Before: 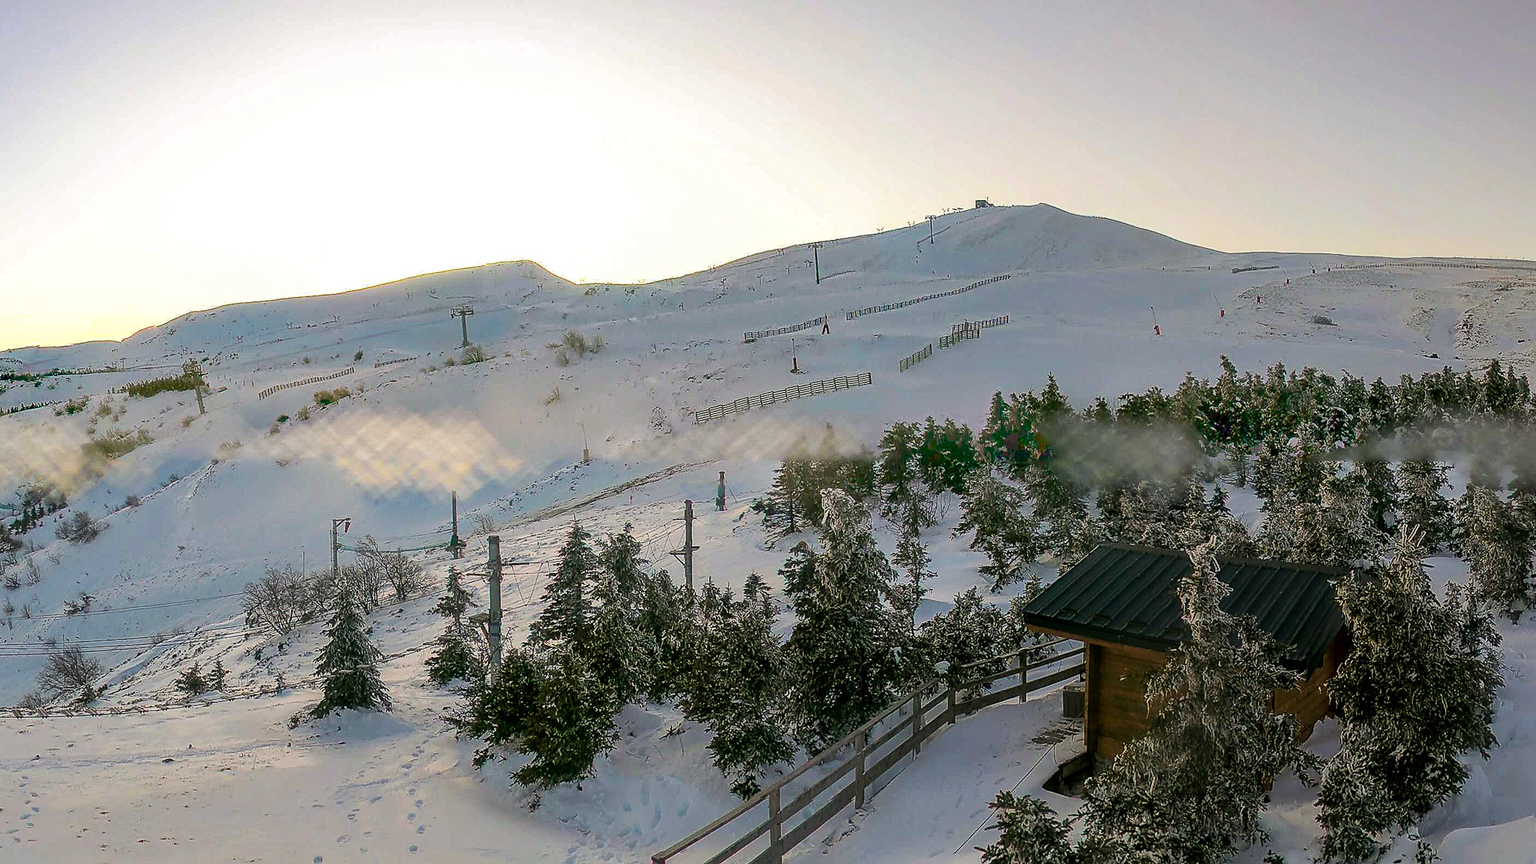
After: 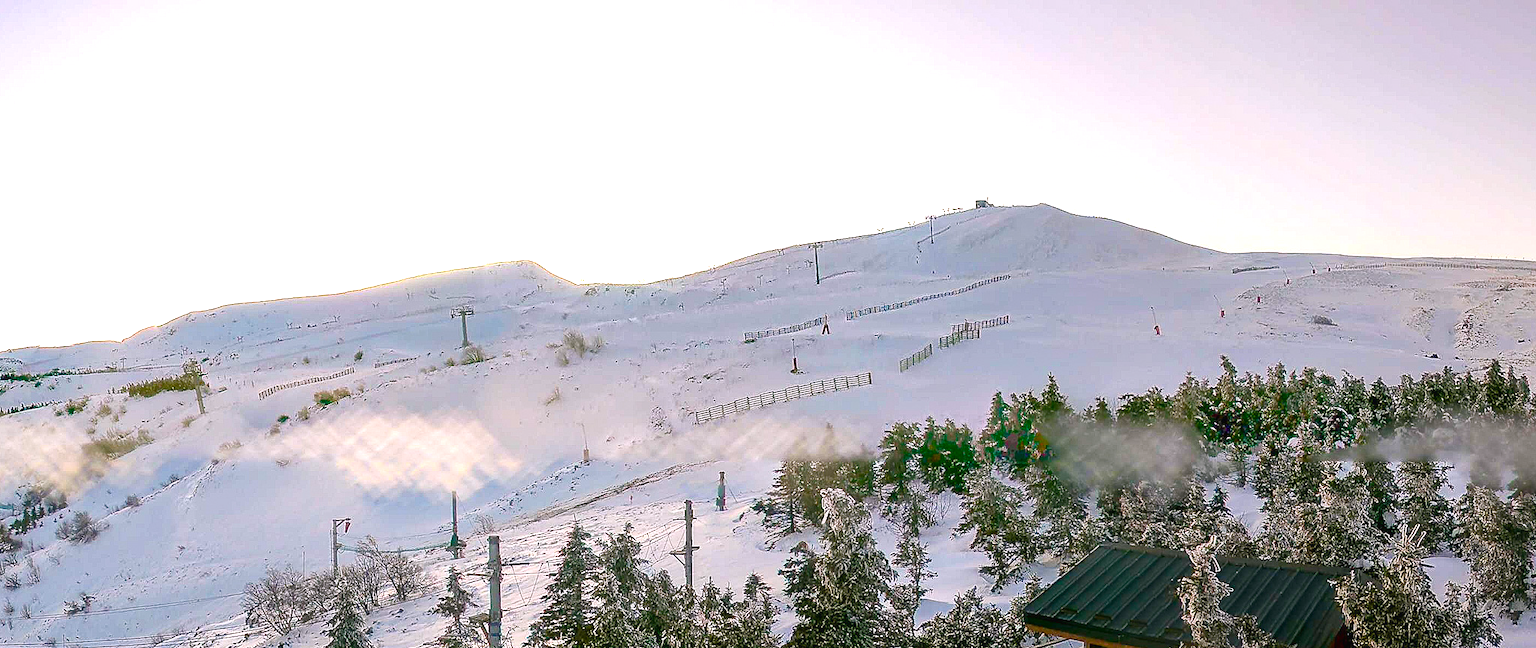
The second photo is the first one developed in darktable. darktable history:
crop: bottom 24.988%
color balance rgb: shadows lift › chroma 1%, shadows lift › hue 113°, highlights gain › chroma 0.2%, highlights gain › hue 333°, perceptual saturation grading › global saturation 20%, perceptual saturation grading › highlights -50%, perceptual saturation grading › shadows 25%, contrast -10%
exposure: black level correction -0.001, exposure 0.9 EV, compensate exposure bias true, compensate highlight preservation false
tone equalizer: on, module defaults
white balance: red 1.05, blue 1.072
